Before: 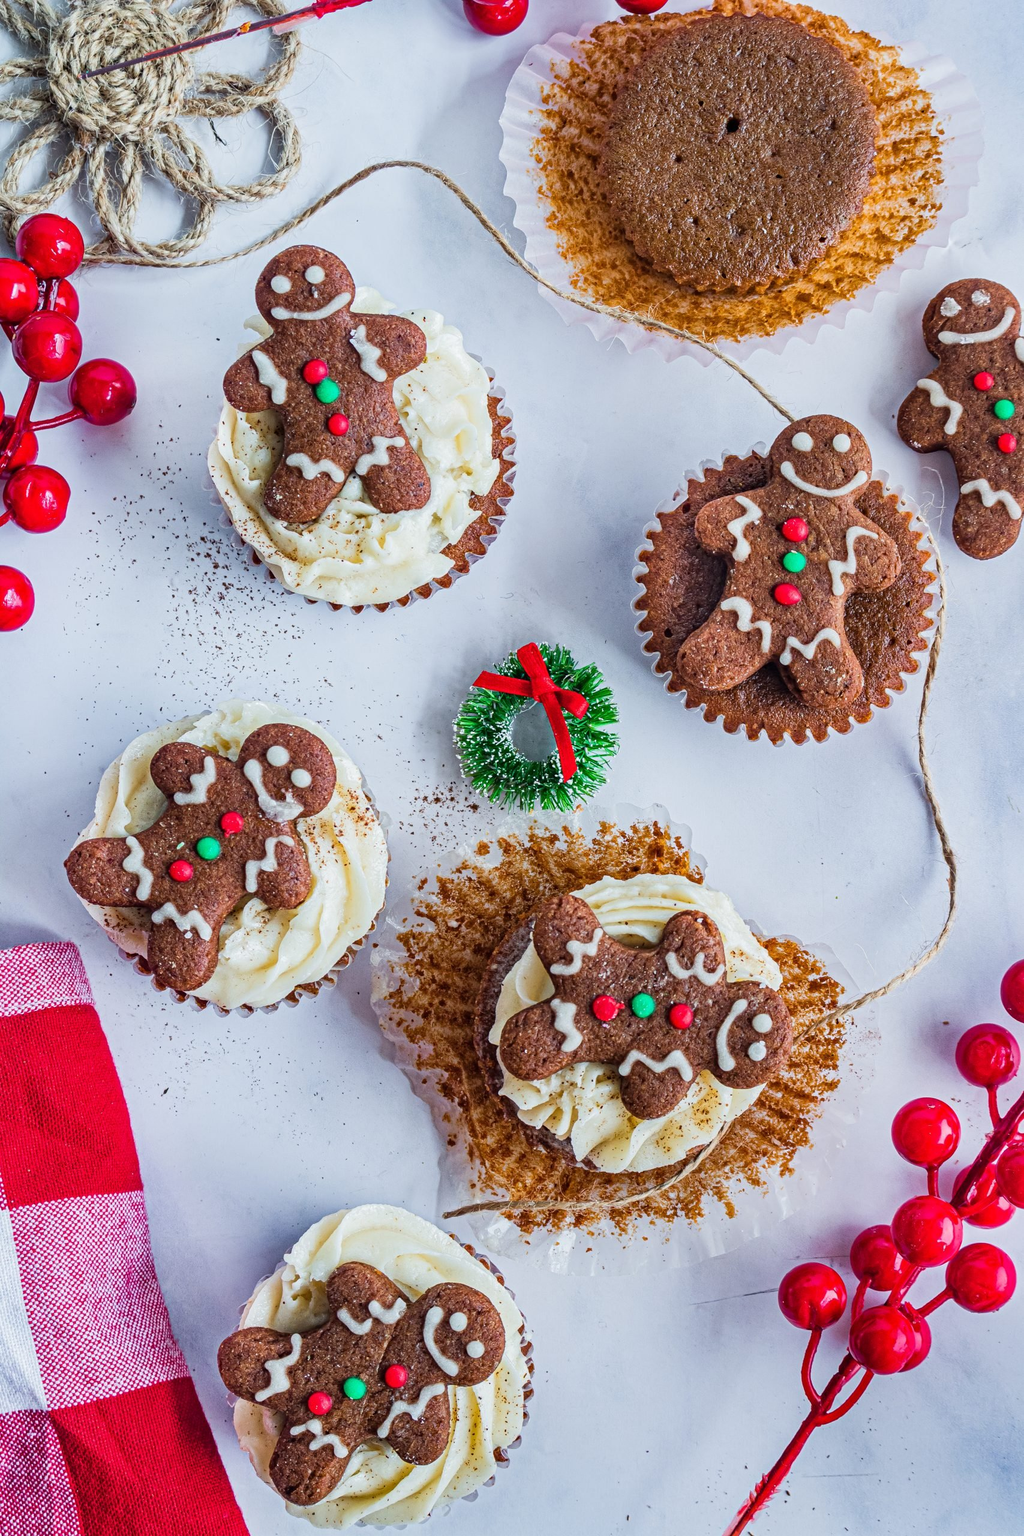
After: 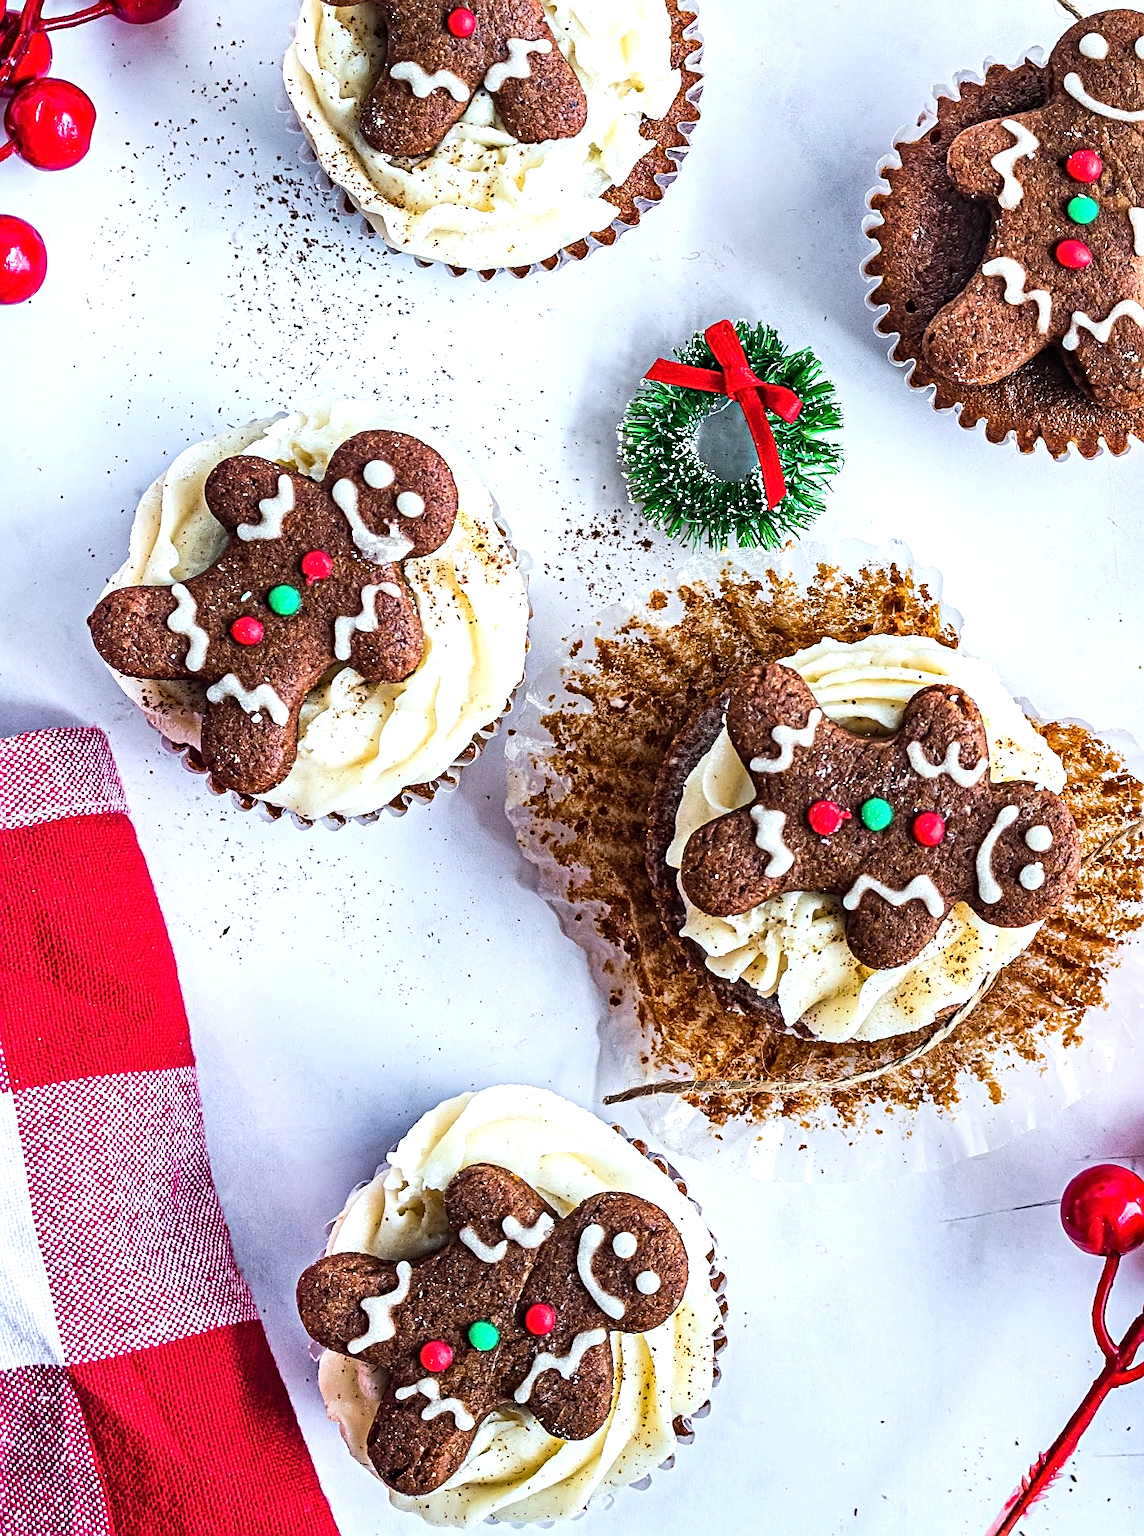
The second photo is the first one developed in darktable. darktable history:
sharpen: on, module defaults
crop: top 26.586%, right 17.953%
tone equalizer: -8 EV -0.725 EV, -7 EV -0.687 EV, -6 EV -0.568 EV, -5 EV -0.368 EV, -3 EV 0.388 EV, -2 EV 0.6 EV, -1 EV 0.697 EV, +0 EV 0.742 EV, edges refinement/feathering 500, mask exposure compensation -1.57 EV, preserve details no
